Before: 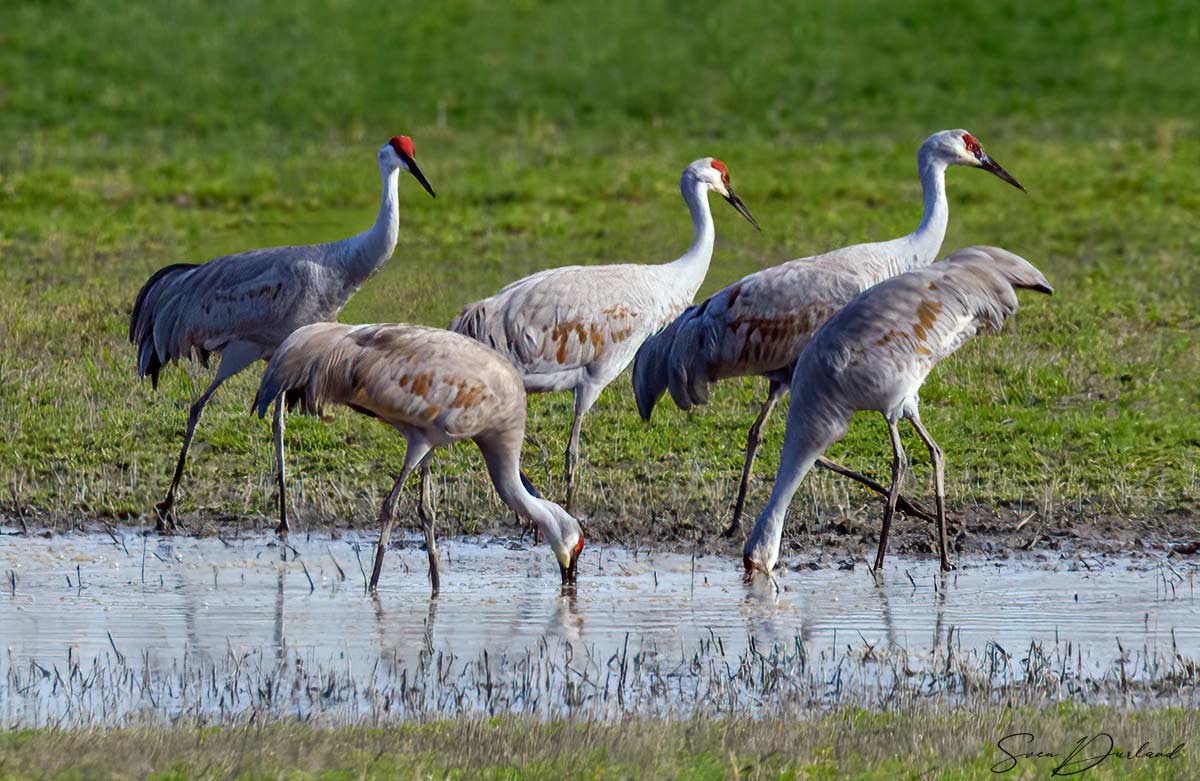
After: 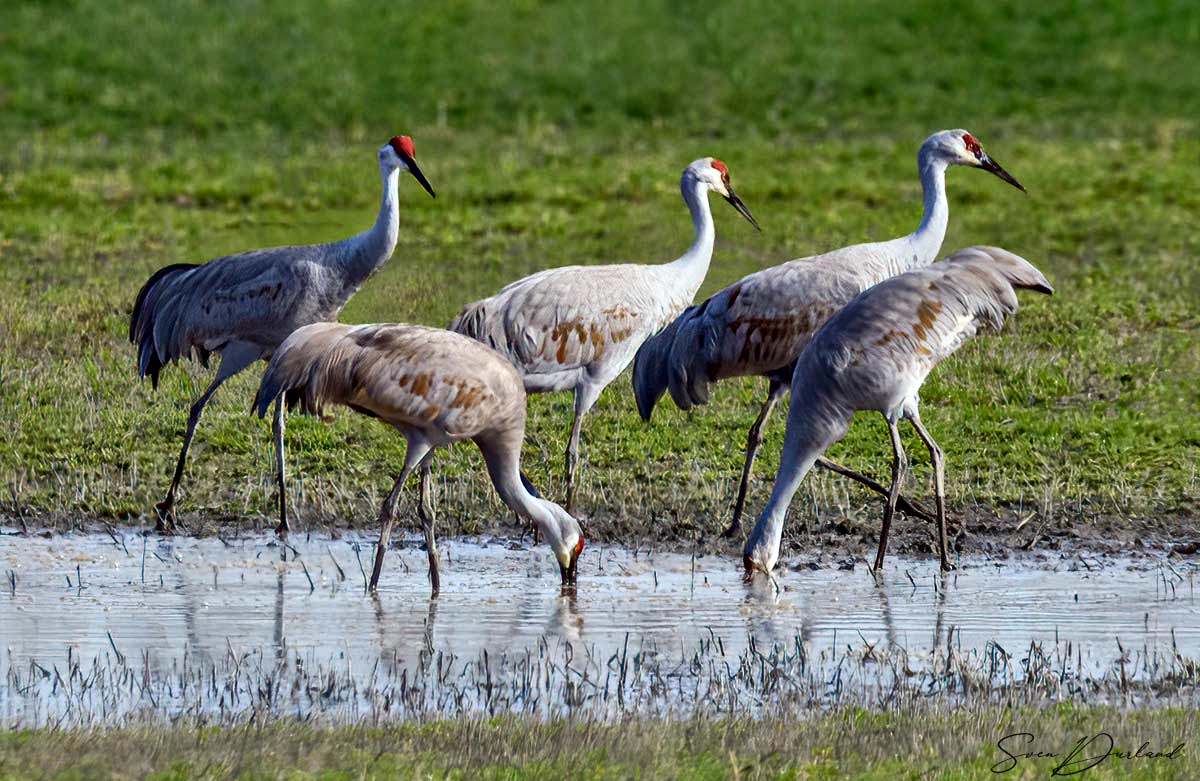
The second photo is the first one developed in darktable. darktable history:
local contrast: mode bilateral grid, contrast 21, coarseness 50, detail 150%, midtone range 0.2
